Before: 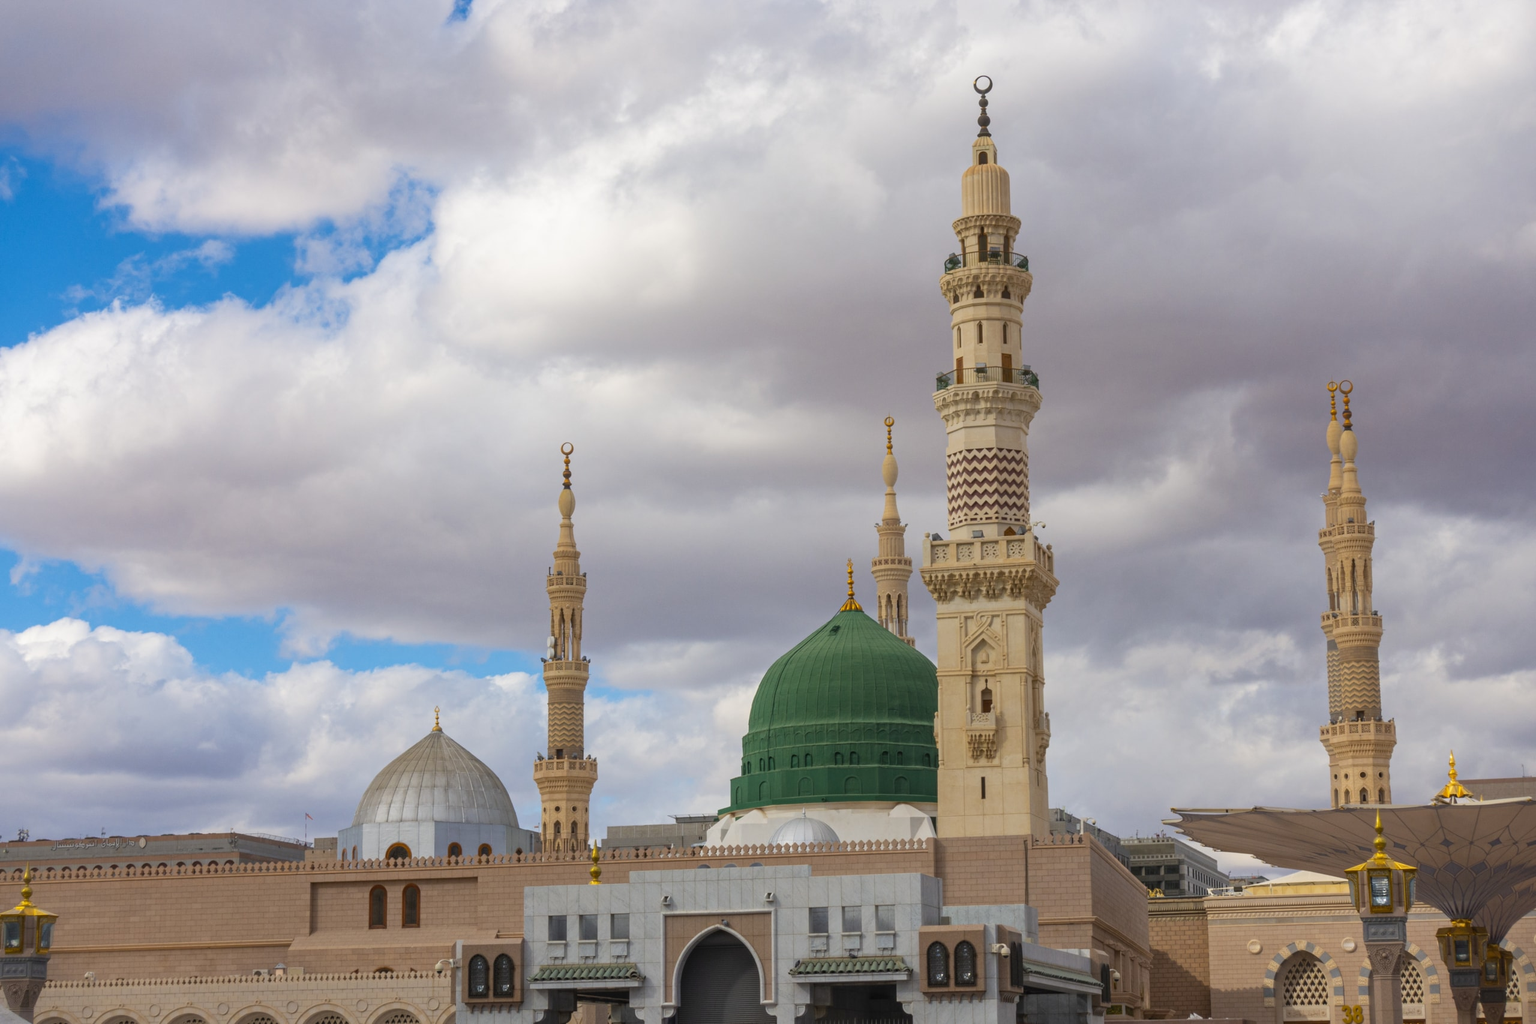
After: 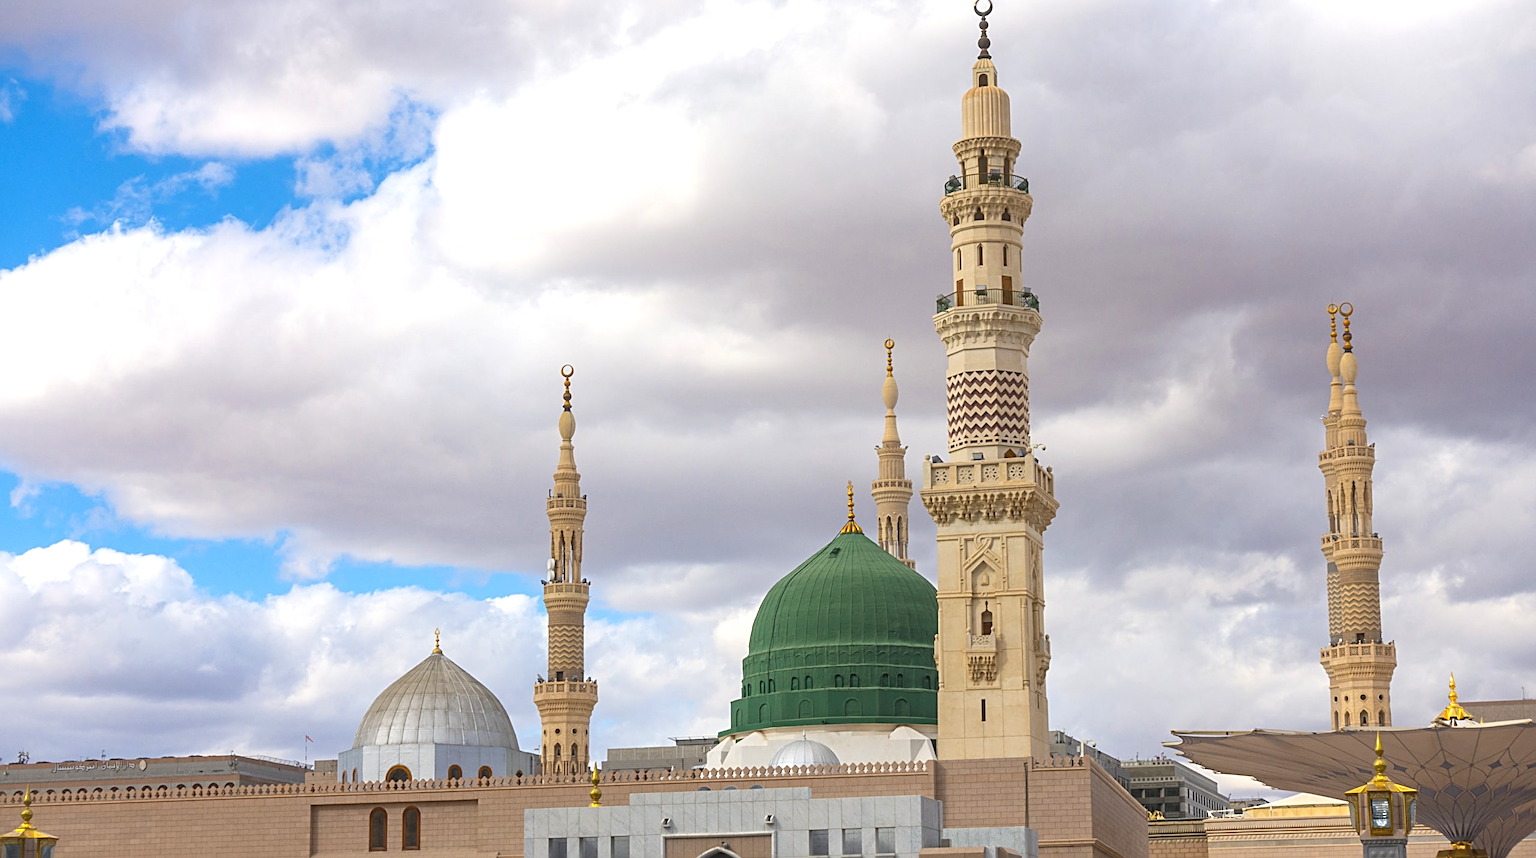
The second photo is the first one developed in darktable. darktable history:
exposure: black level correction -0.002, exposure 0.54 EV, compensate highlight preservation false
crop: top 7.625%, bottom 8.027%
sharpen: radius 2.676, amount 0.669
